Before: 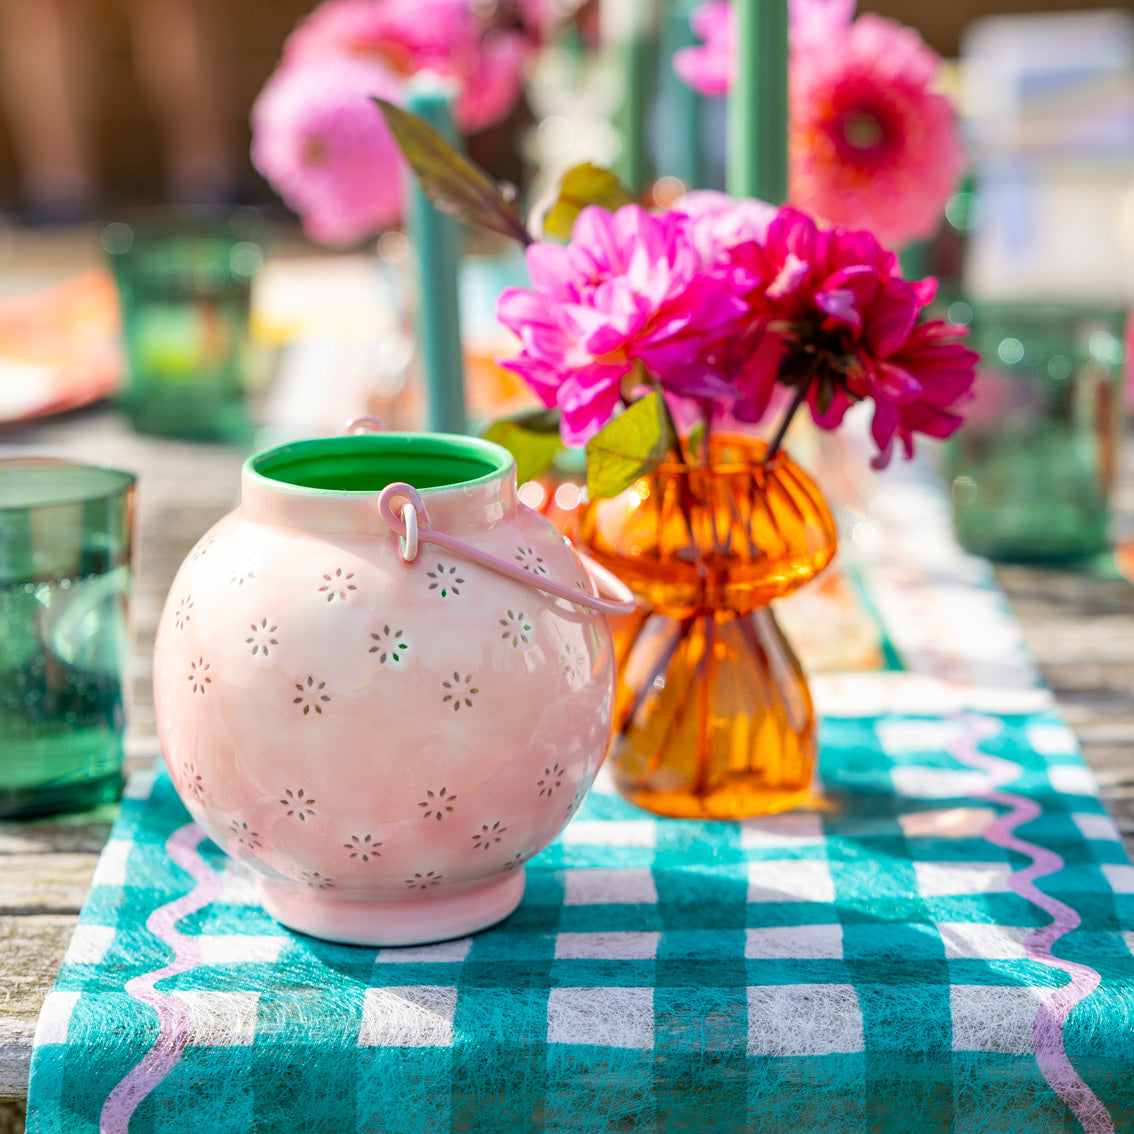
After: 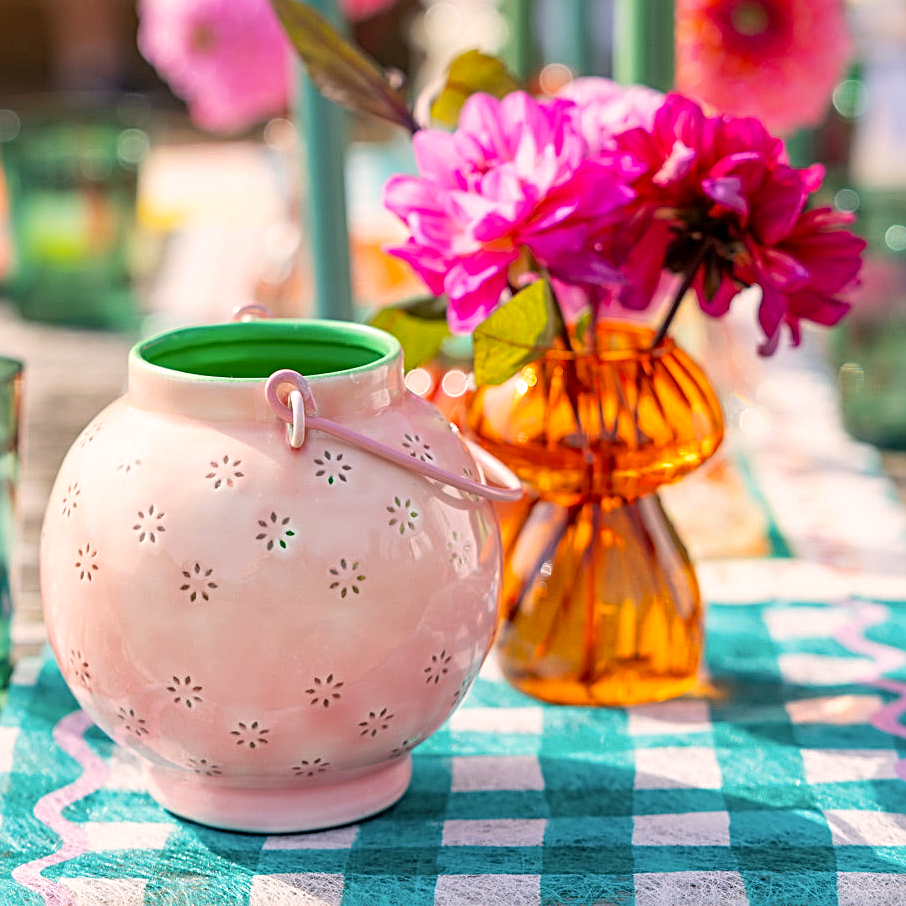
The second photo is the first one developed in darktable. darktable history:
crop and rotate: left 10.071%, top 10.071%, right 10.02%, bottom 10.02%
sharpen: radius 3.119
color correction: highlights a* 5.81, highlights b* 4.84
